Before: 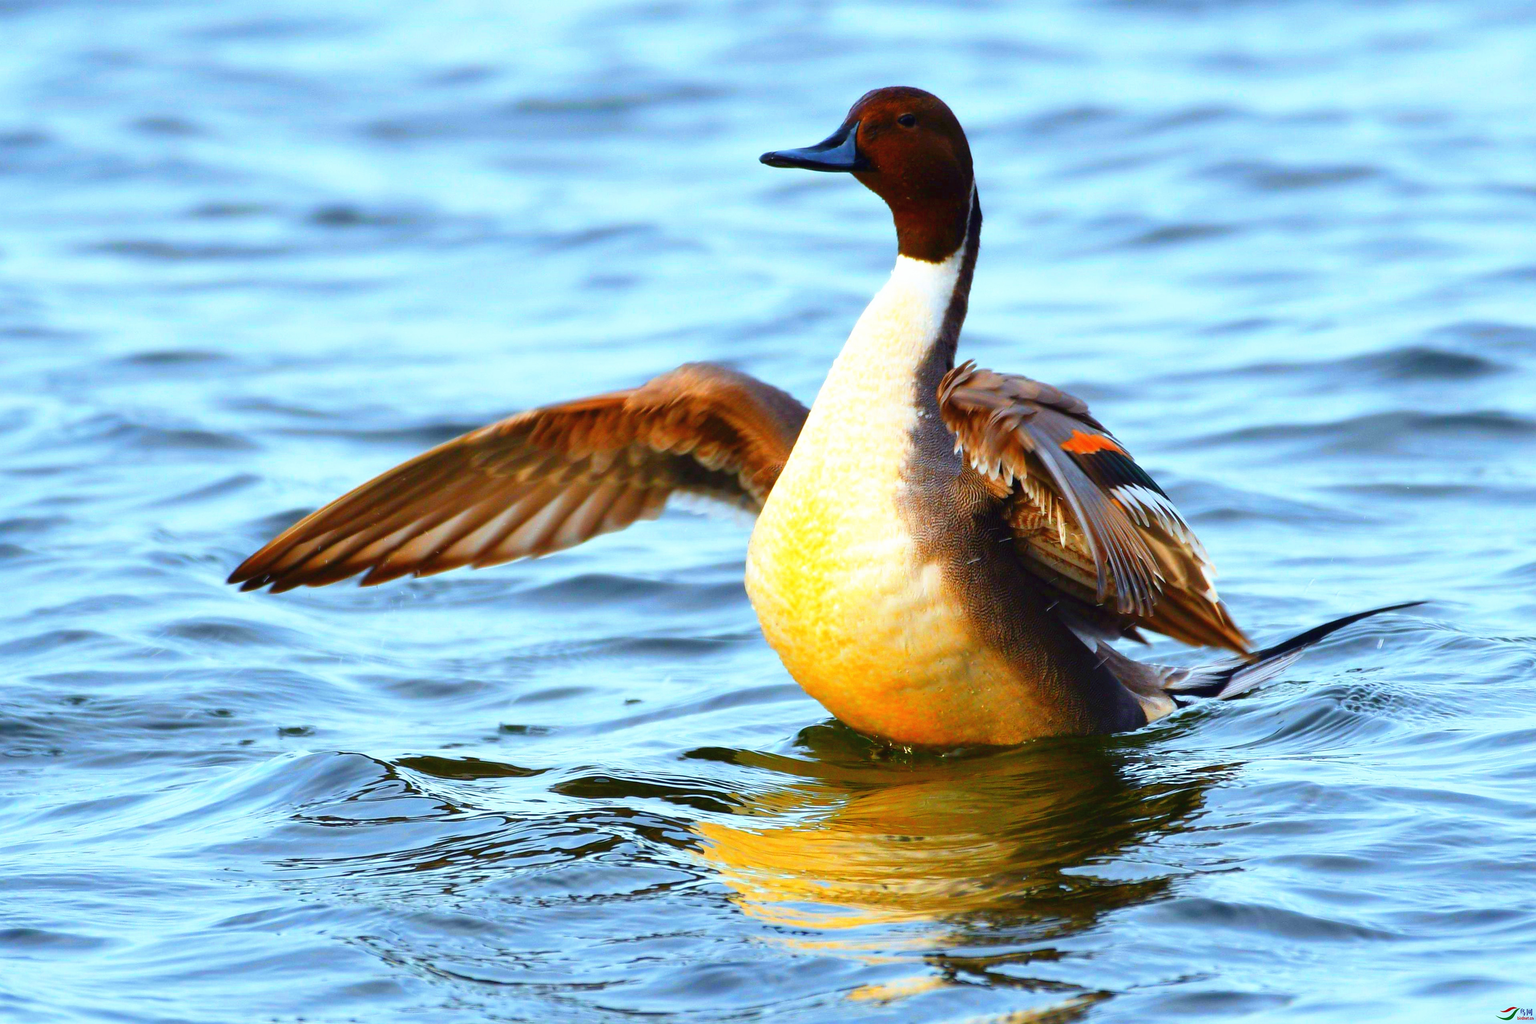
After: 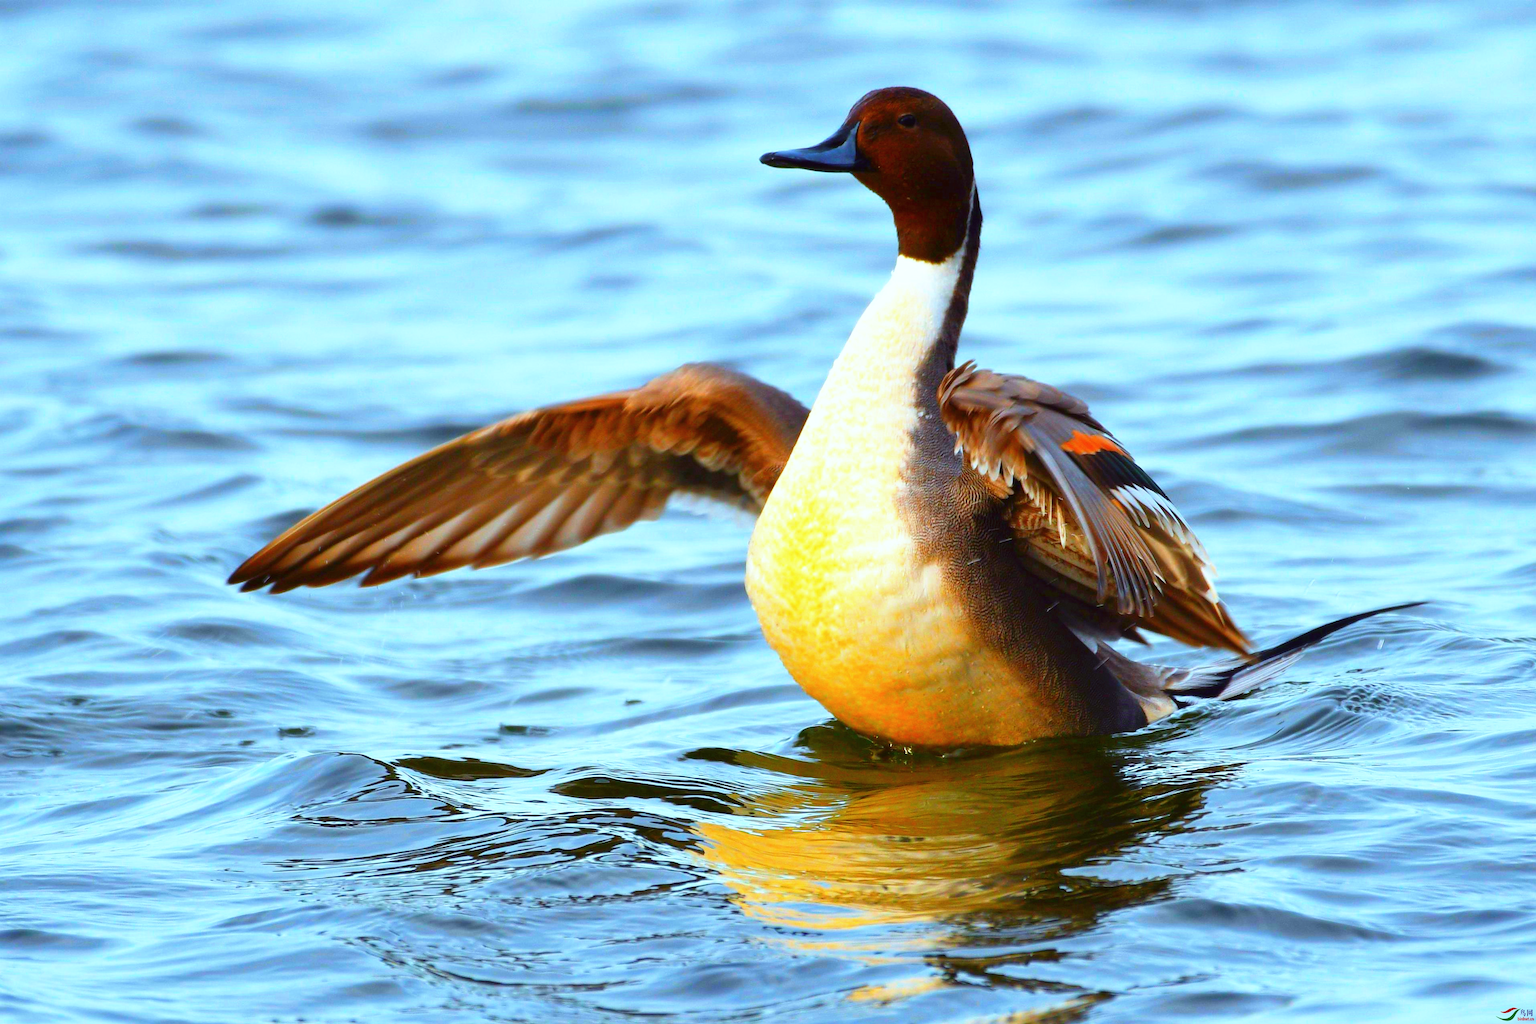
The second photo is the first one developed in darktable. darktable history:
color correction: highlights a* -2.9, highlights b* -2.4, shadows a* 2.18, shadows b* 2.96
